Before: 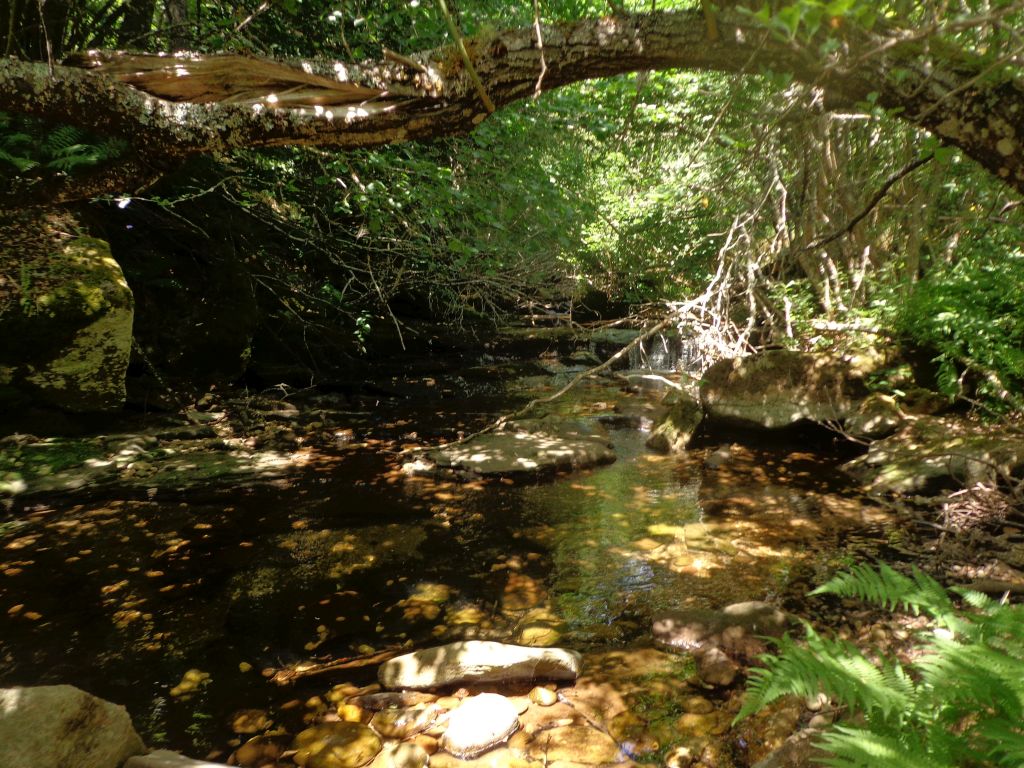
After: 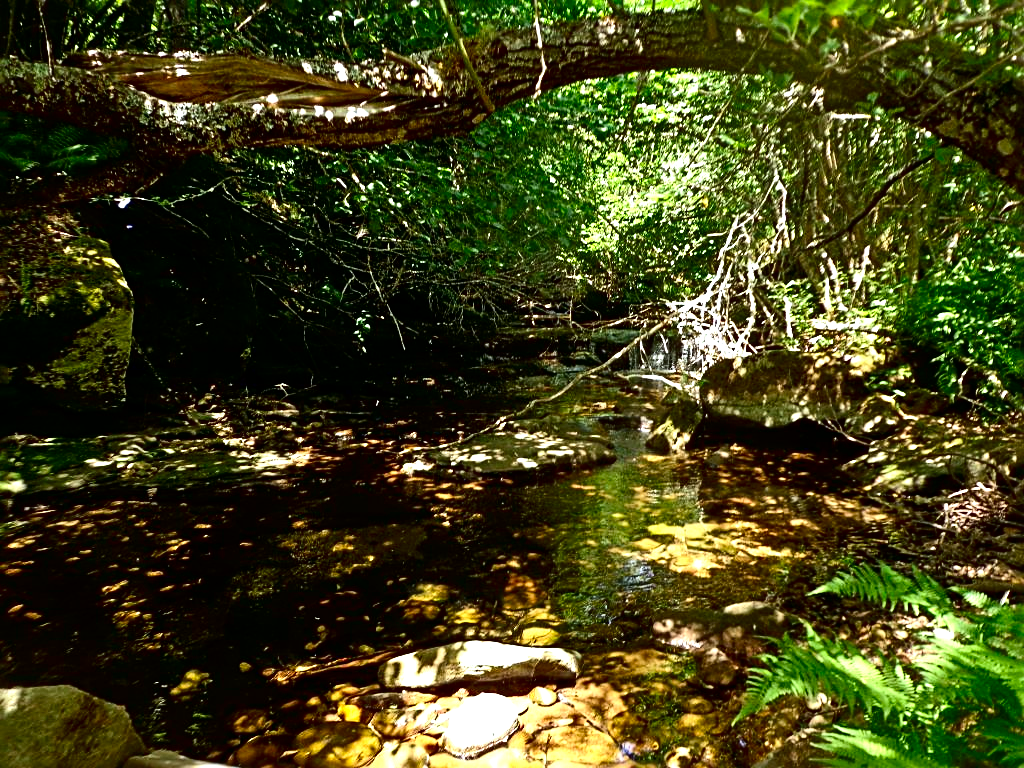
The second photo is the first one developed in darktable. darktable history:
exposure: exposure 0.493 EV, compensate highlight preservation false
sharpen: radius 2.817, amount 0.715
contrast brightness saturation: contrast 0.22, brightness -0.19, saturation 0.24
color calibration: output R [1.003, 0.027, -0.041, 0], output G [-0.018, 1.043, -0.038, 0], output B [0.071, -0.086, 1.017, 0], illuminant as shot in camera, x 0.359, y 0.362, temperature 4570.54 K
